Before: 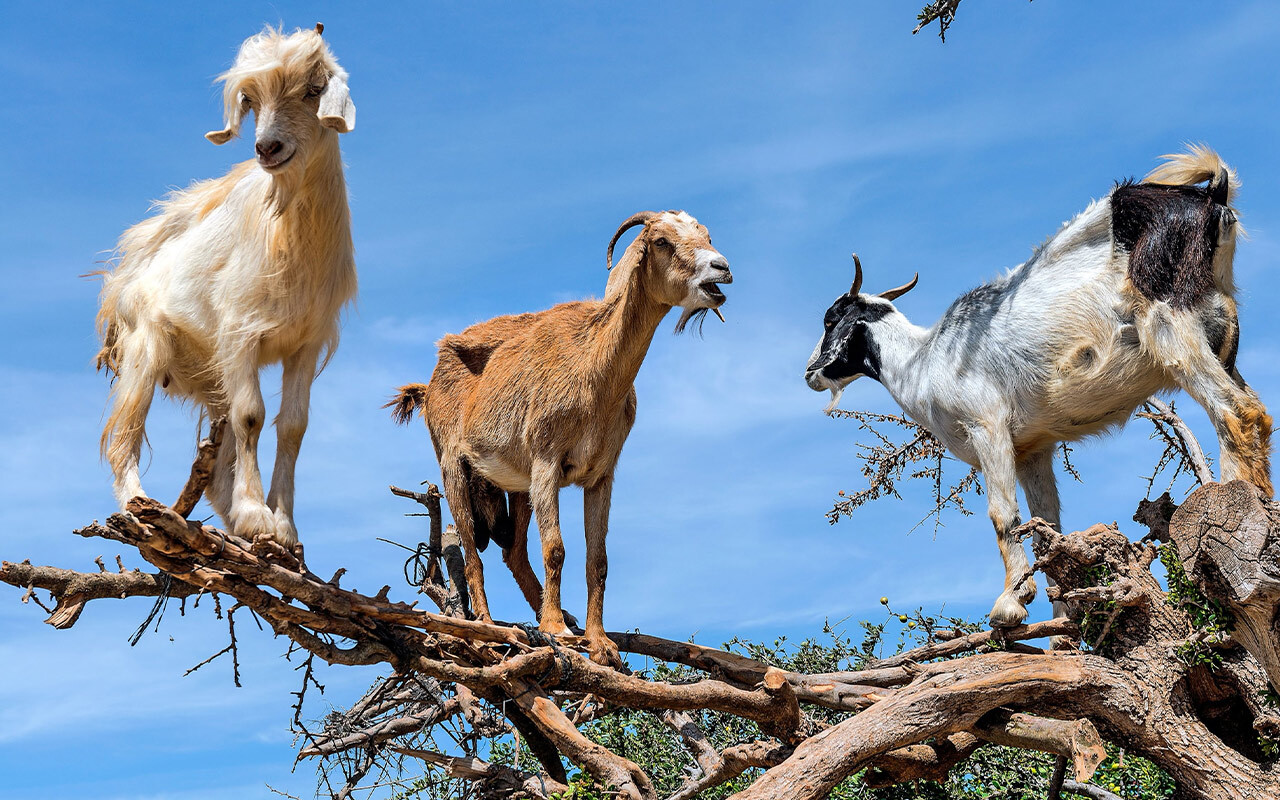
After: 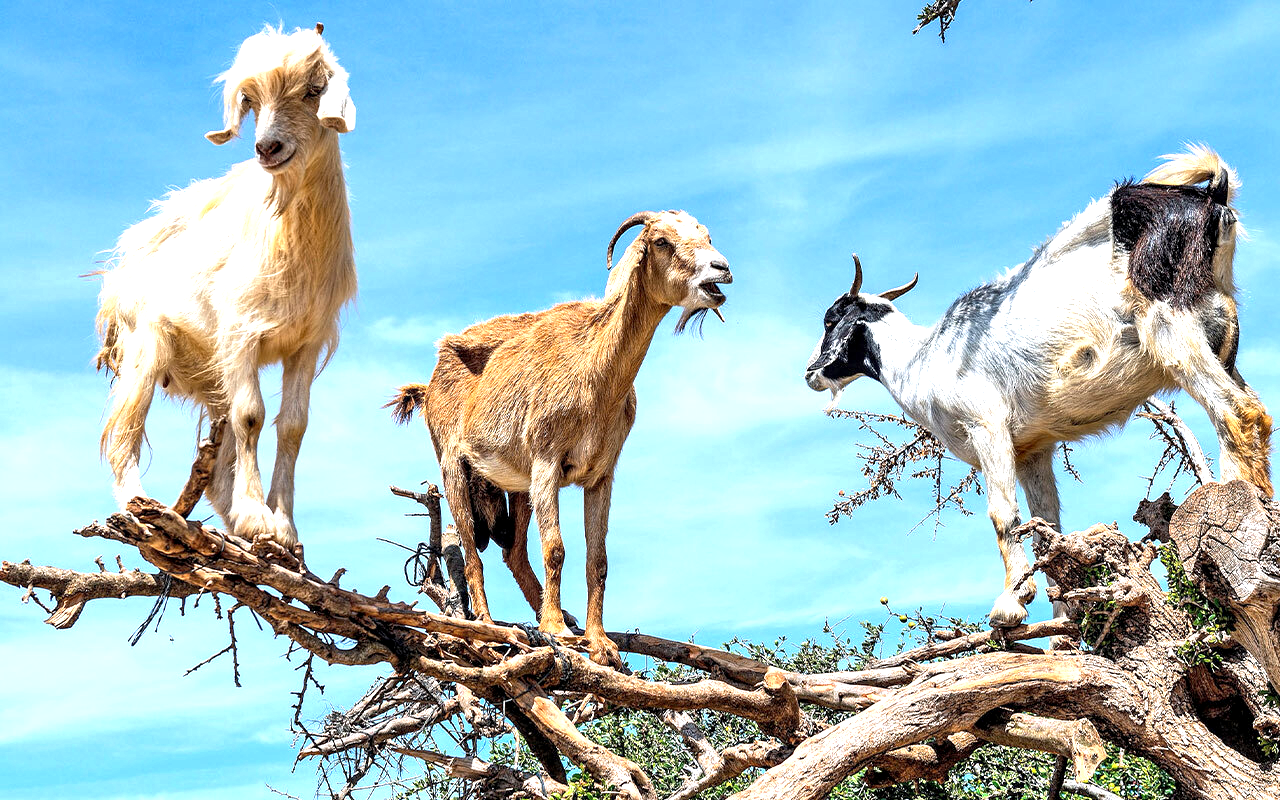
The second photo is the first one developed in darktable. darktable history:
shadows and highlights: shadows 4.1, highlights -17.6, soften with gaussian
exposure: black level correction 0.001, exposure 1 EV, compensate highlight preservation false
local contrast: highlights 99%, shadows 86%, detail 160%, midtone range 0.2
